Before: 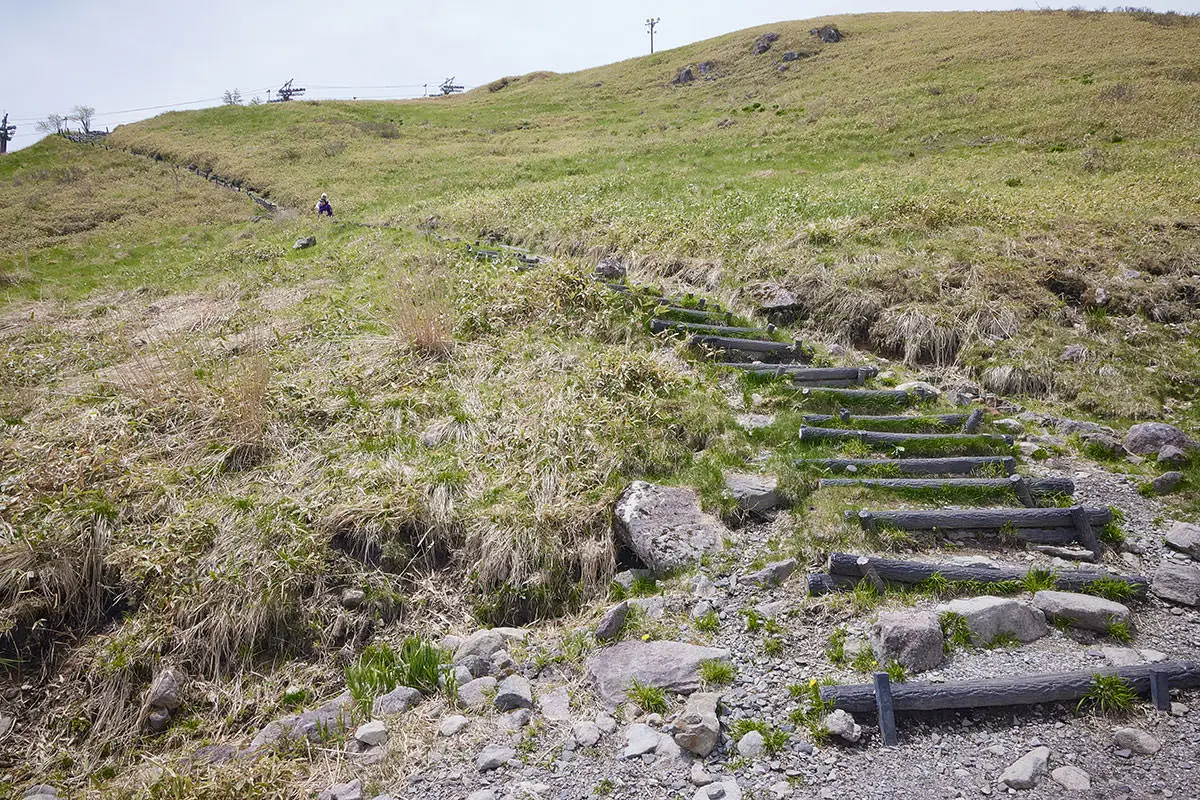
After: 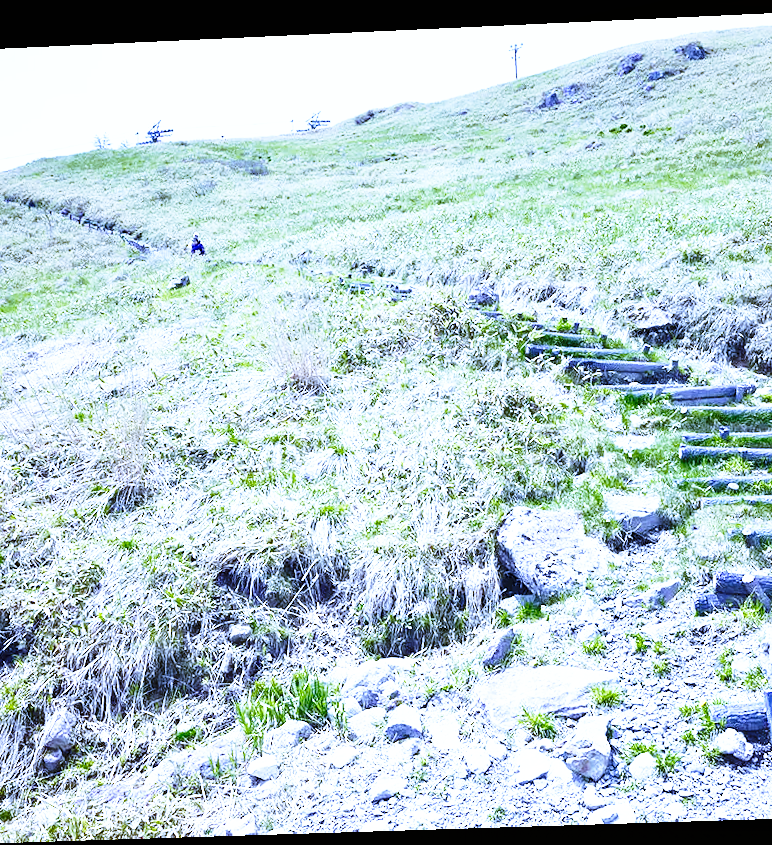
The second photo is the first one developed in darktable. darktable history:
white balance: red 0.766, blue 1.537
rotate and perspective: rotation -2.22°, lens shift (horizontal) -0.022, automatic cropping off
crop: left 10.644%, right 26.528%
graduated density: on, module defaults
exposure: black level correction 0, exposure 0.953 EV, compensate exposure bias true, compensate highlight preservation false
base curve: curves: ch0 [(0, 0) (0.026, 0.03) (0.109, 0.232) (0.351, 0.748) (0.669, 0.968) (1, 1)], preserve colors none
contrast equalizer: octaves 7, y [[0.6 ×6], [0.55 ×6], [0 ×6], [0 ×6], [0 ×6]], mix 0.3
